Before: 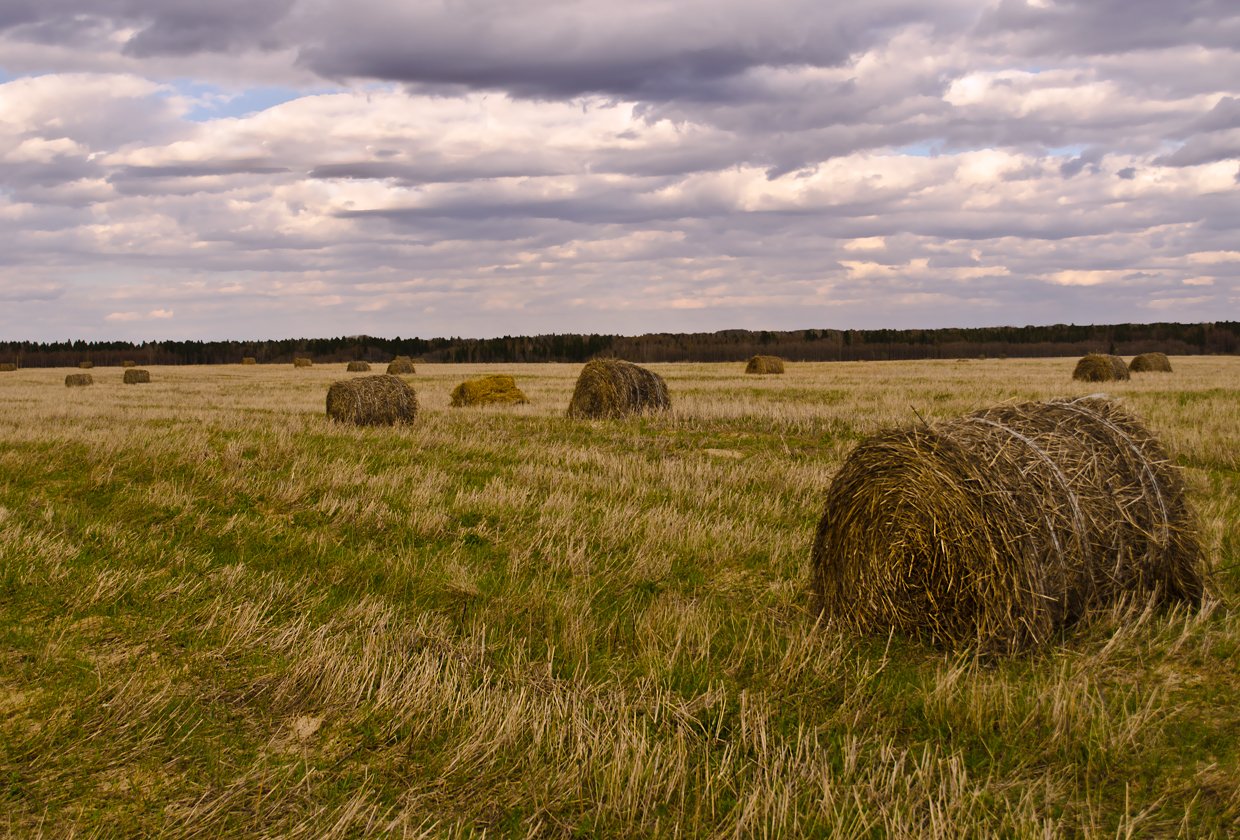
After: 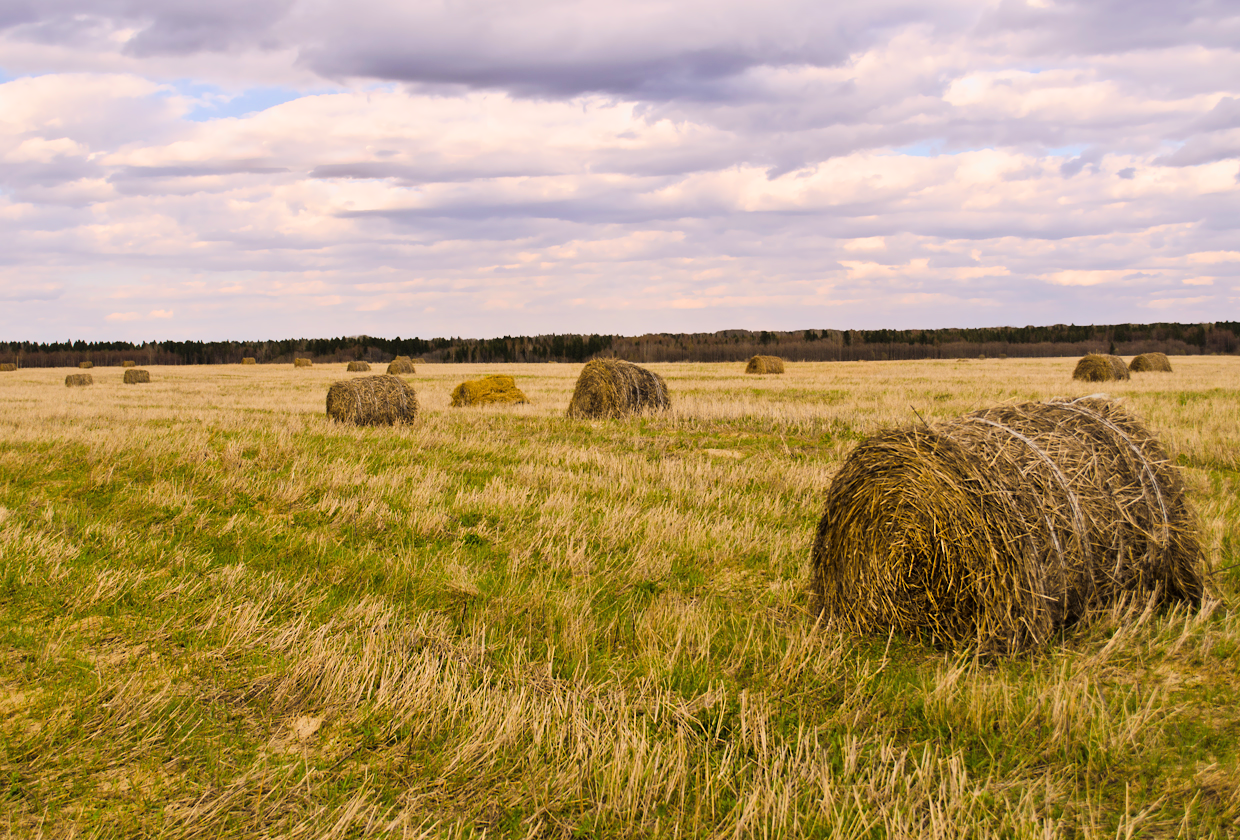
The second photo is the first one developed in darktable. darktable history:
exposure: black level correction 0, exposure 1.199 EV, compensate highlight preservation false
filmic rgb: black relative exposure -7.65 EV, white relative exposure 4.56 EV, hardness 3.61, contrast 0.985, color science v6 (2022)
